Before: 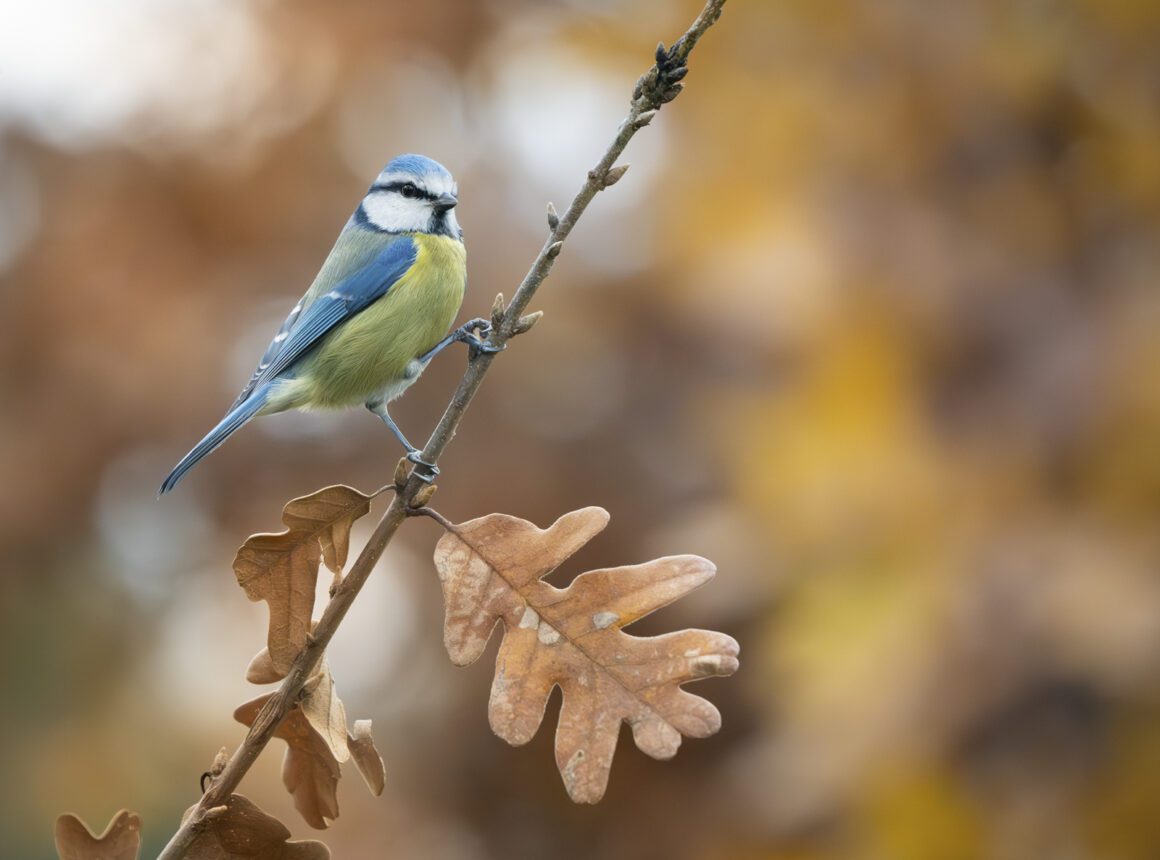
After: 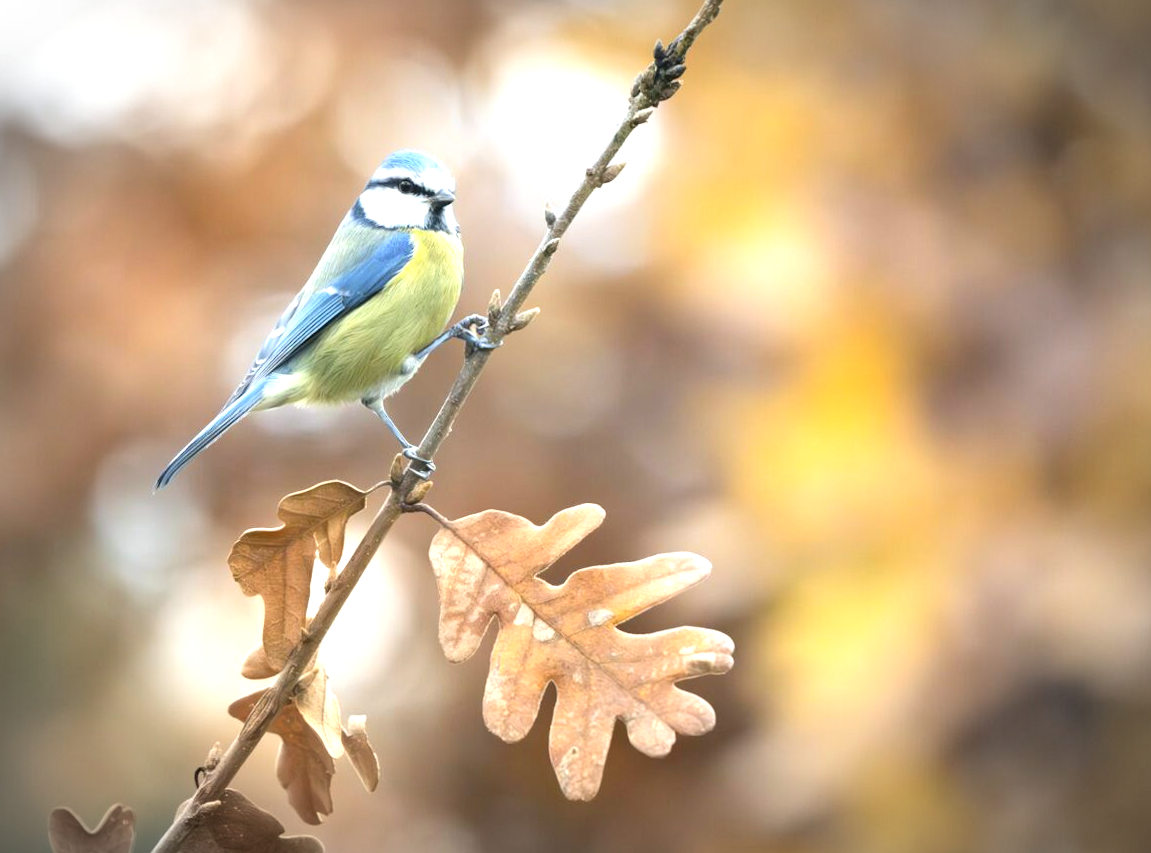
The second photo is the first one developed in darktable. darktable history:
exposure: black level correction 0, exposure 1.104 EV, compensate highlight preservation false
vignetting: automatic ratio true
contrast brightness saturation: contrast 0.08, saturation 0.021
crop and rotate: angle -0.33°
